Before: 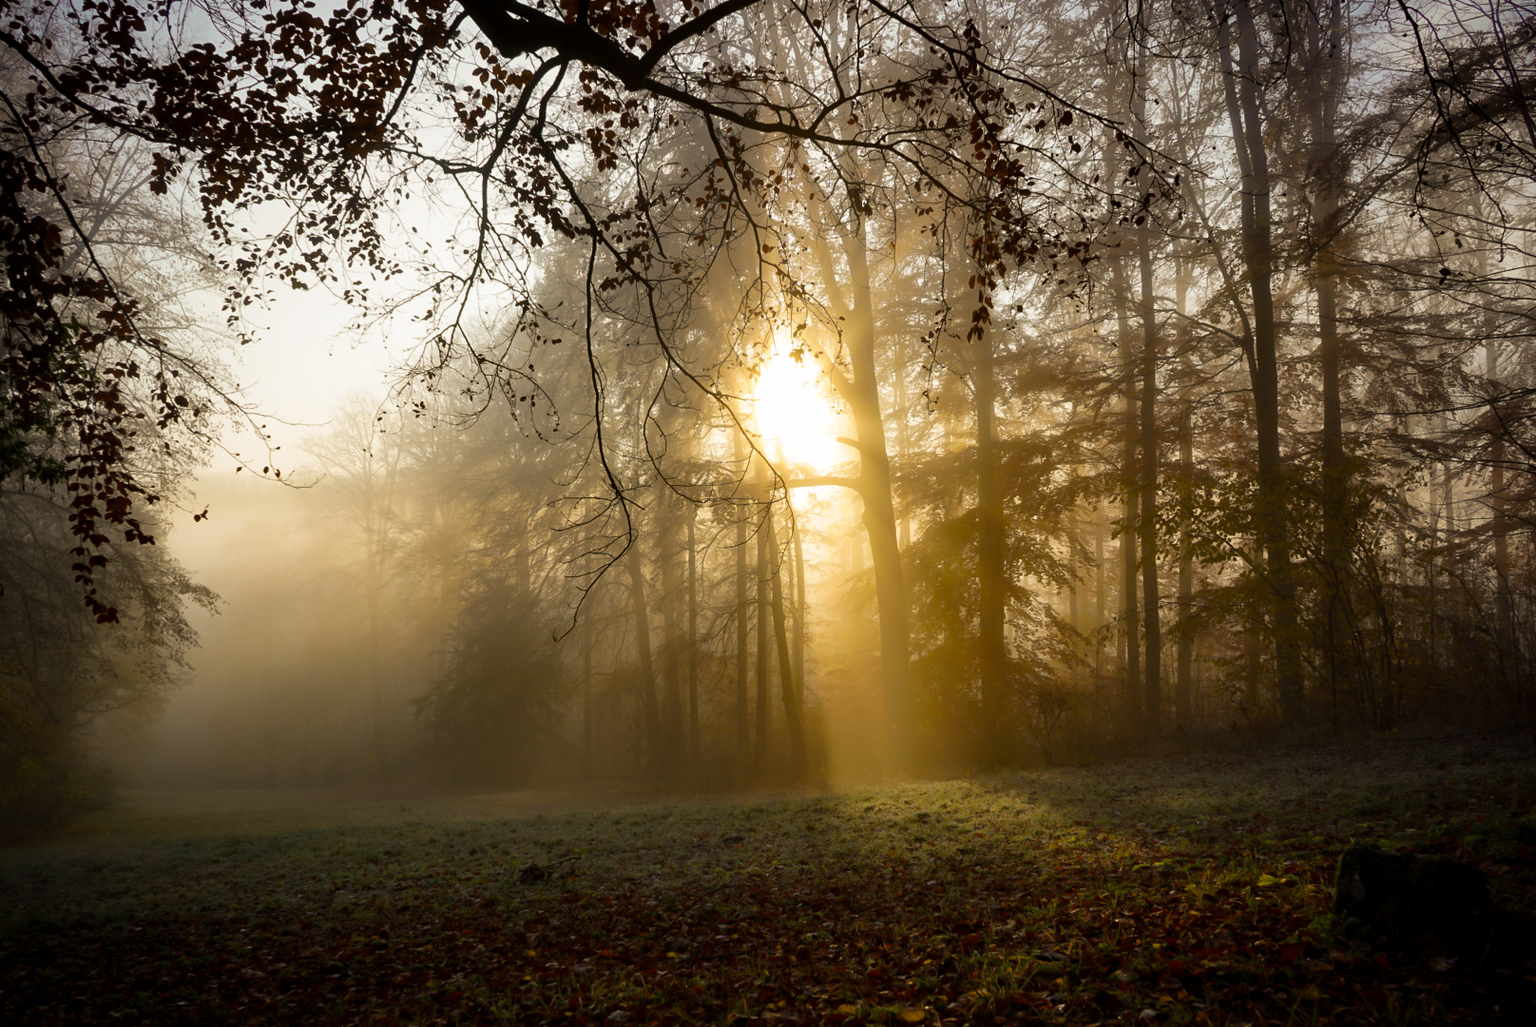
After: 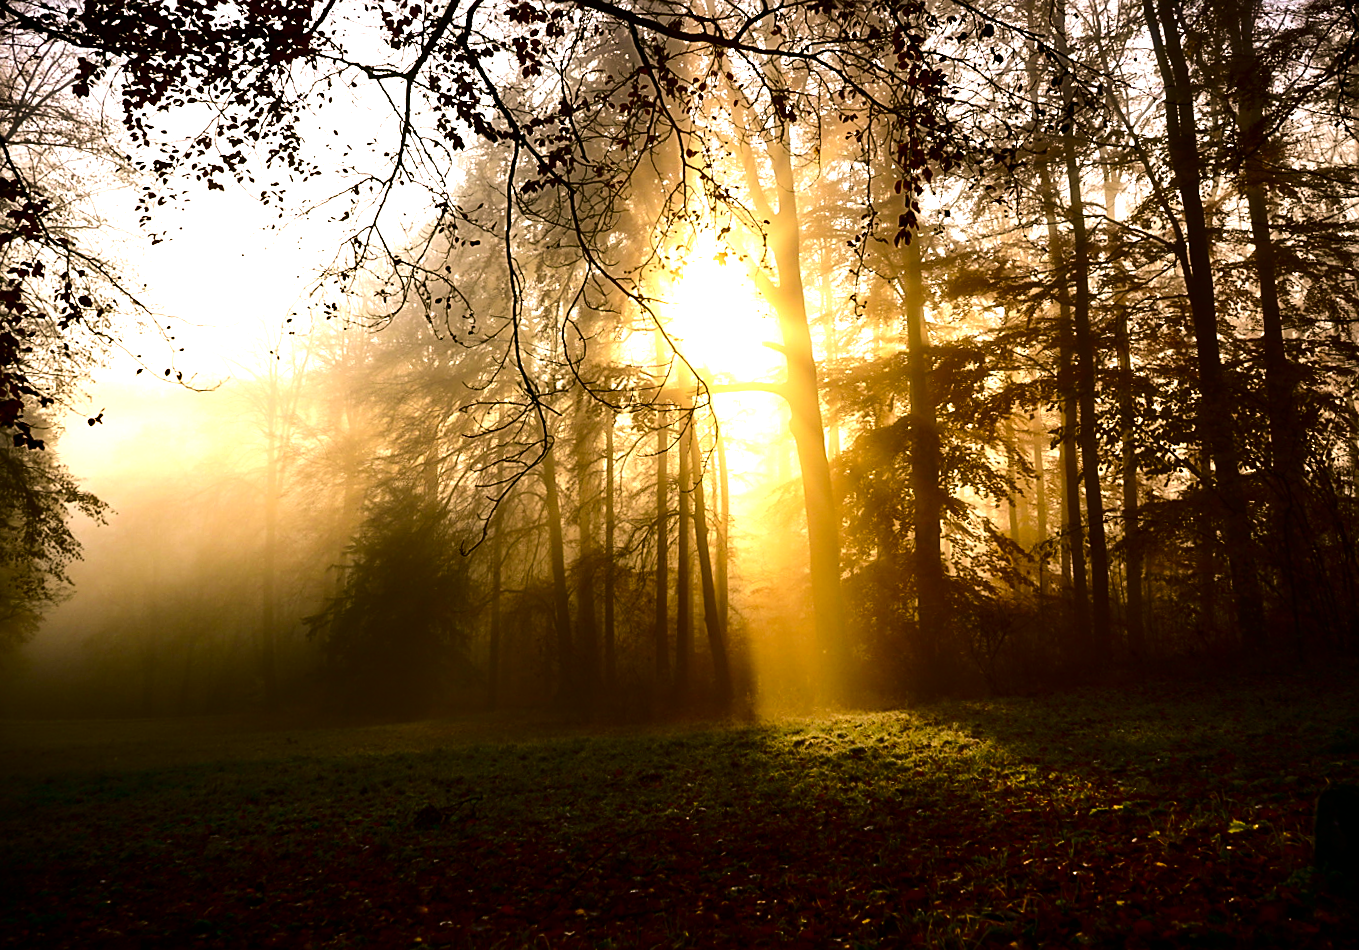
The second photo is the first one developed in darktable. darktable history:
rotate and perspective: rotation -1.68°, lens shift (vertical) -0.146, crop left 0.049, crop right 0.912, crop top 0.032, crop bottom 0.96
color balance rgb: shadows lift › chroma 2%, shadows lift › hue 135.47°, highlights gain › chroma 2%, highlights gain › hue 291.01°, global offset › luminance 0.5%, perceptual saturation grading › global saturation -10.8%, perceptual saturation grading › highlights -26.83%, perceptual saturation grading › shadows 21.25%, perceptual brilliance grading › highlights 17.77%, perceptual brilliance grading › mid-tones 31.71%, perceptual brilliance grading › shadows -31.01%, global vibrance 24.91%
color correction: highlights a* 3.22, highlights b* 1.93, saturation 1.19
sharpen: on, module defaults
crop and rotate: angle -1.96°, left 3.097%, top 4.154%, right 1.586%, bottom 0.529%
haze removal: compatibility mode true, adaptive false
contrast brightness saturation: contrast 0.19, brightness -0.24, saturation 0.11
exposure: exposure 0.507 EV, compensate highlight preservation false
